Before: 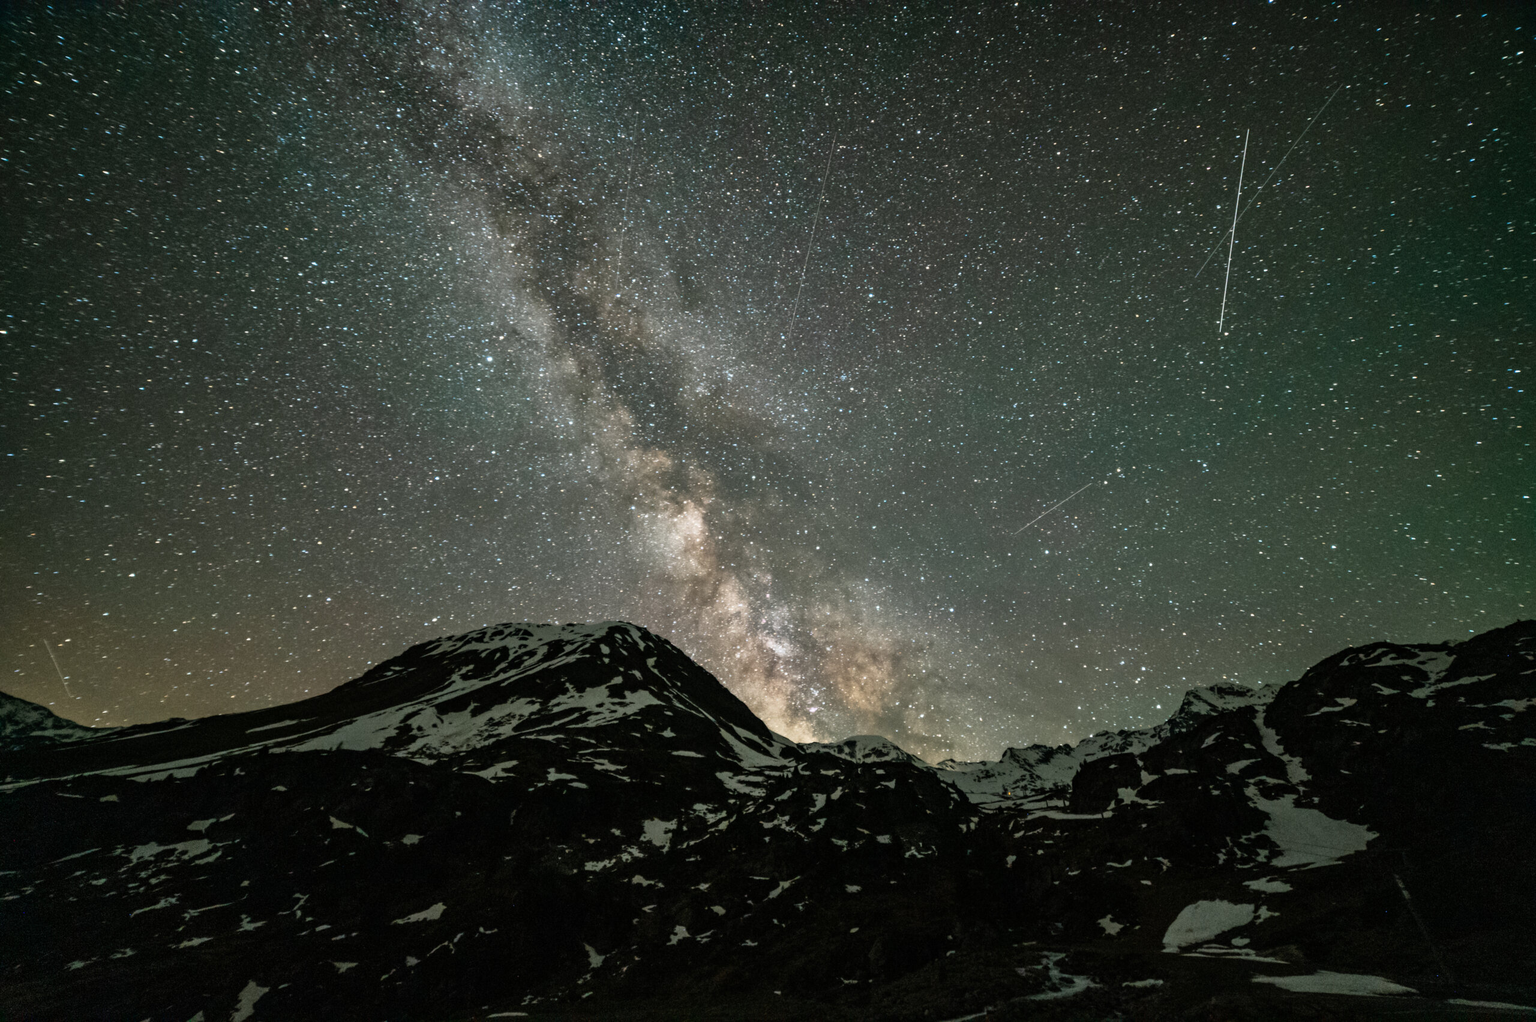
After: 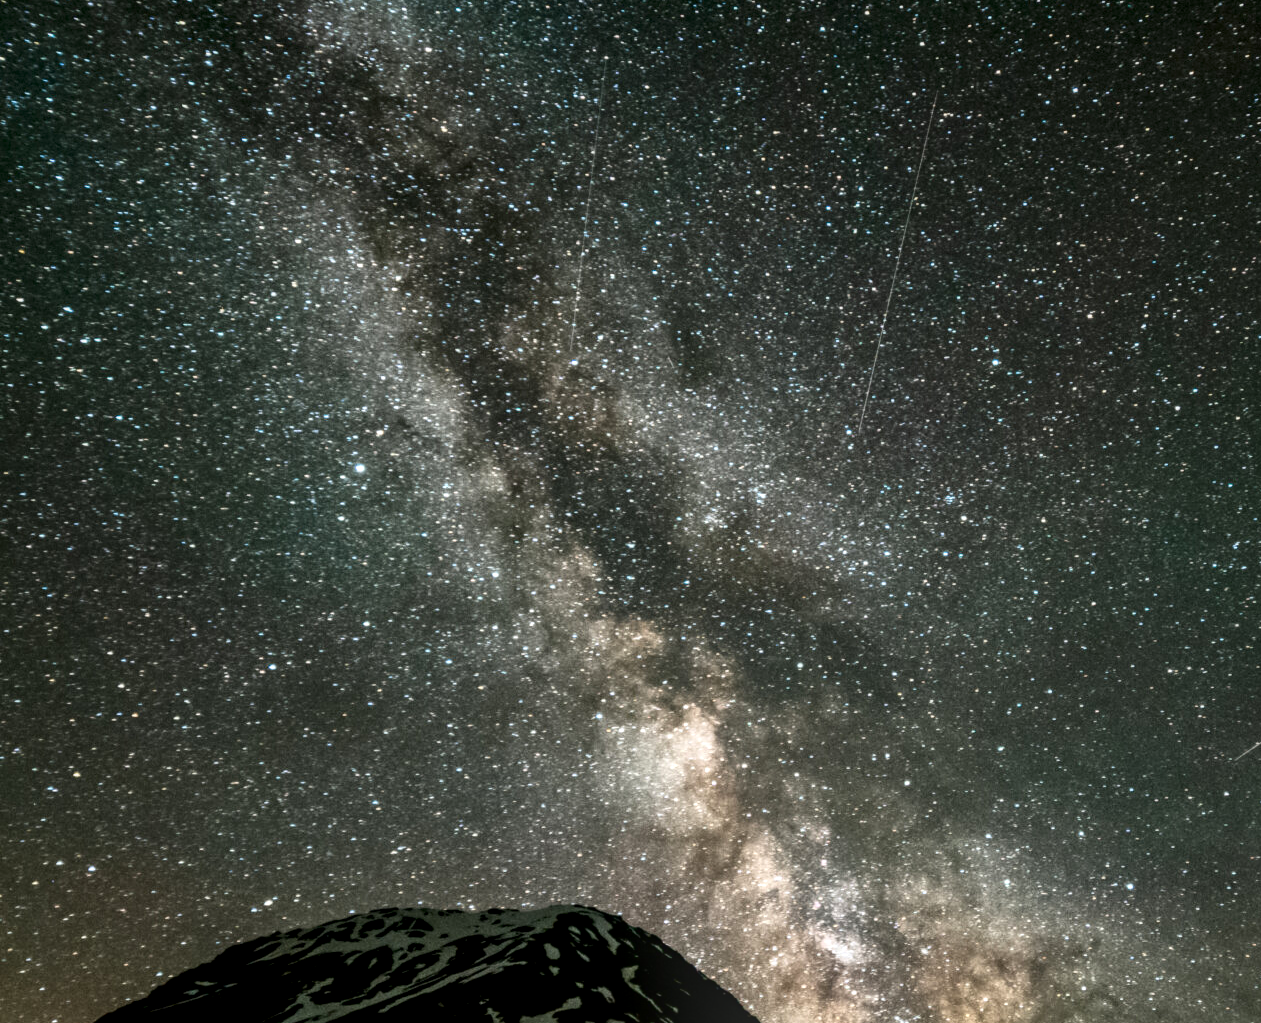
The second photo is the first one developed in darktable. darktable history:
crop: left 17.835%, top 7.675%, right 32.881%, bottom 32.213%
bloom: on, module defaults
contrast brightness saturation: contrast 0.2, brightness -0.11, saturation 0.1
local contrast: highlights 35%, detail 135%
